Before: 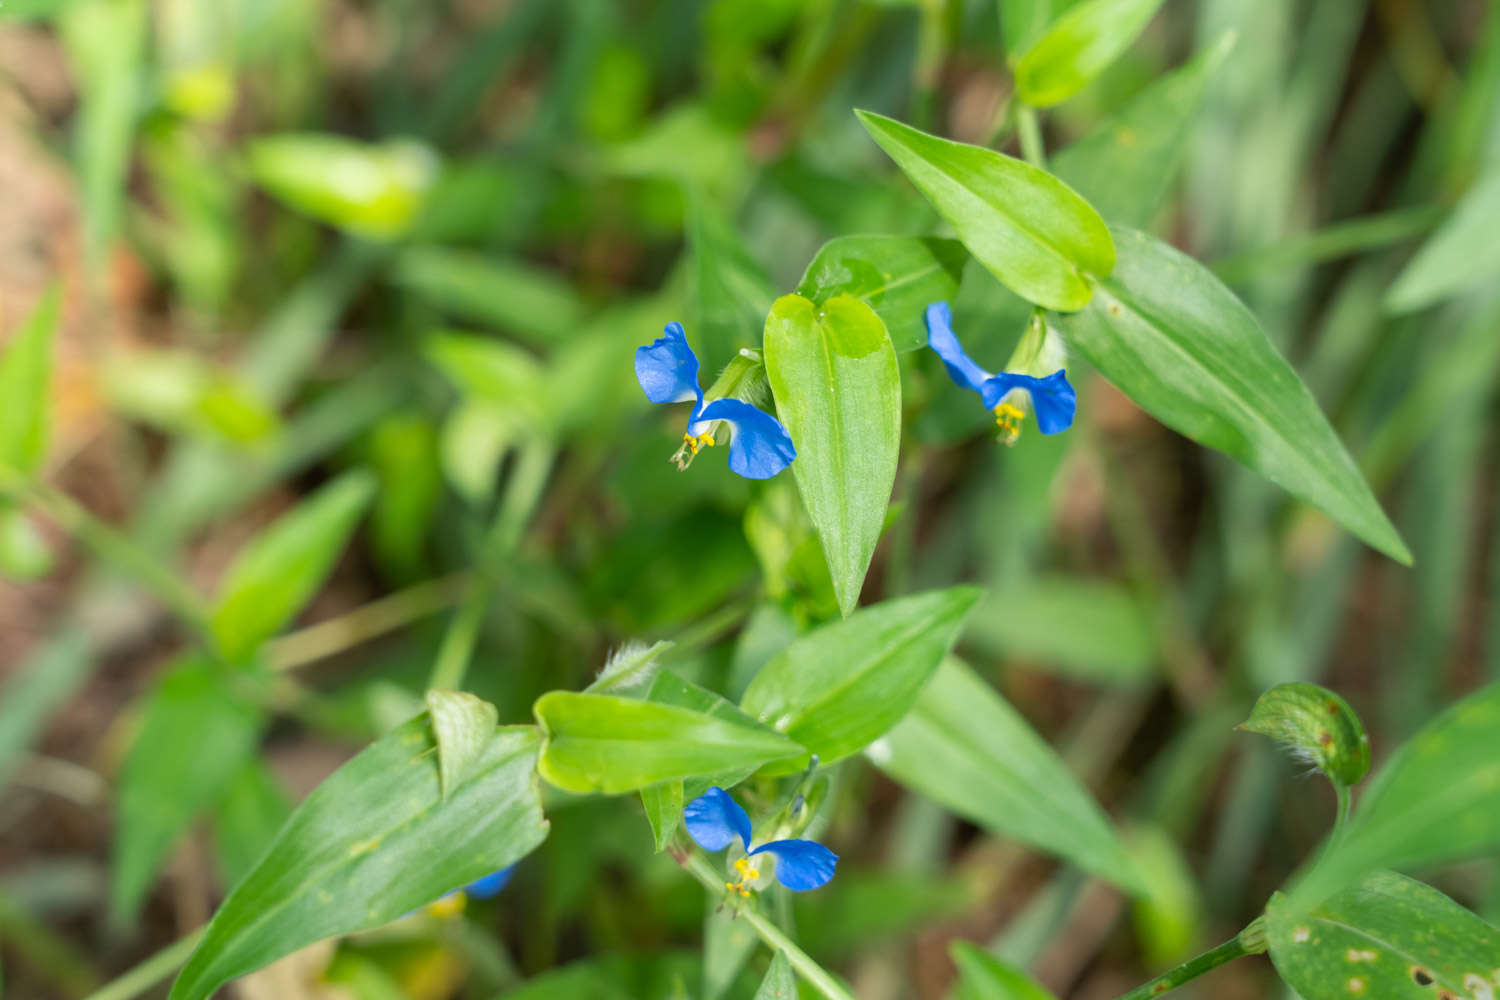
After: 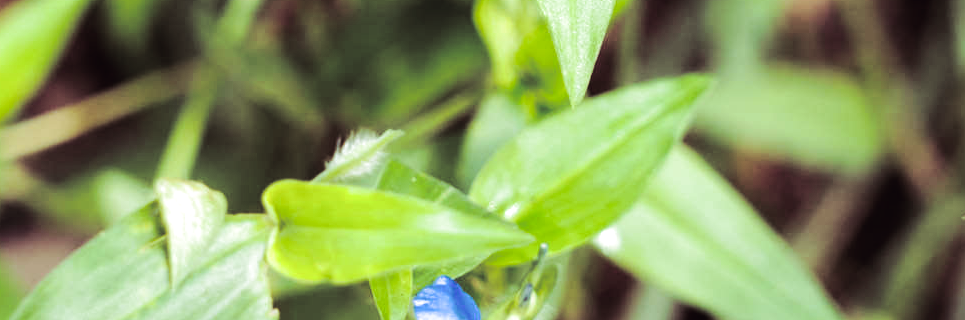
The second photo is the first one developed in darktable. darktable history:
split-toning: shadows › hue 316.8°, shadows › saturation 0.47, highlights › hue 201.6°, highlights › saturation 0, balance -41.97, compress 28.01%
tone equalizer: -8 EV -0.75 EV, -7 EV -0.7 EV, -6 EV -0.6 EV, -5 EV -0.4 EV, -3 EV 0.4 EV, -2 EV 0.6 EV, -1 EV 0.7 EV, +0 EV 0.75 EV, edges refinement/feathering 500, mask exposure compensation -1.57 EV, preserve details no
tone curve: curves: ch0 [(0, 0) (0.003, 0.019) (0.011, 0.02) (0.025, 0.019) (0.044, 0.027) (0.069, 0.038) (0.1, 0.056) (0.136, 0.089) (0.177, 0.137) (0.224, 0.187) (0.277, 0.259) (0.335, 0.343) (0.399, 0.437) (0.468, 0.532) (0.543, 0.613) (0.623, 0.685) (0.709, 0.752) (0.801, 0.822) (0.898, 0.9) (1, 1)], preserve colors none
crop: left 18.091%, top 51.13%, right 17.525%, bottom 16.85%
